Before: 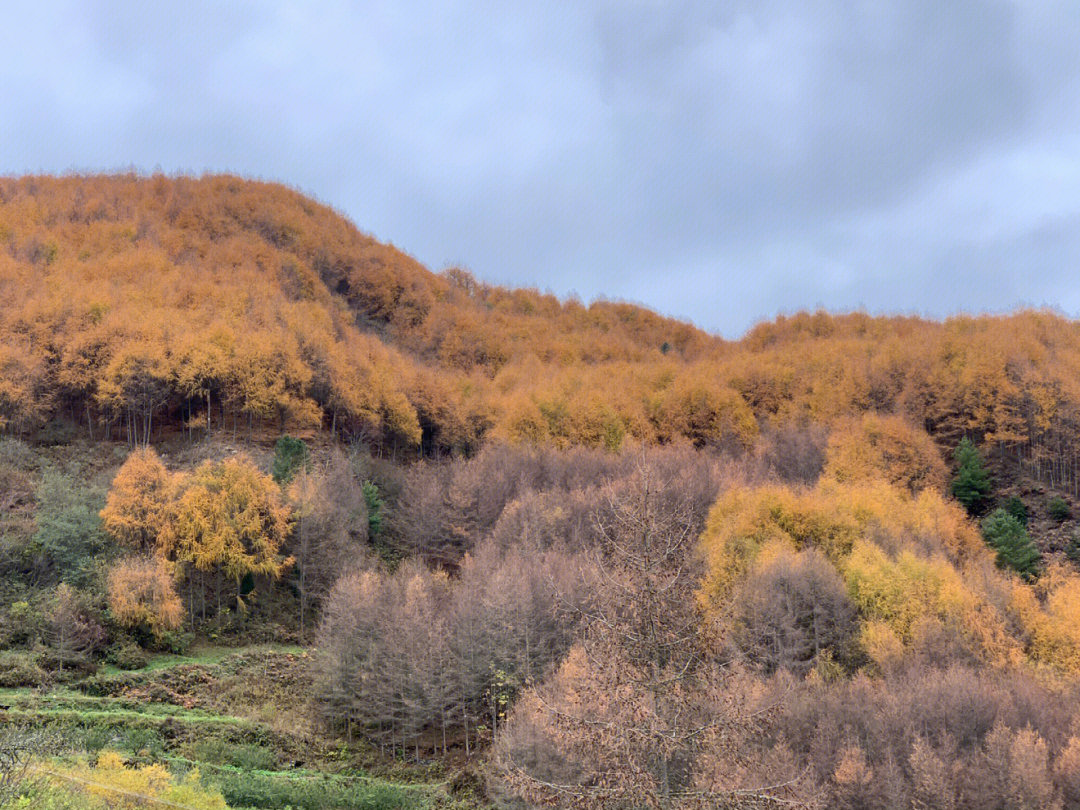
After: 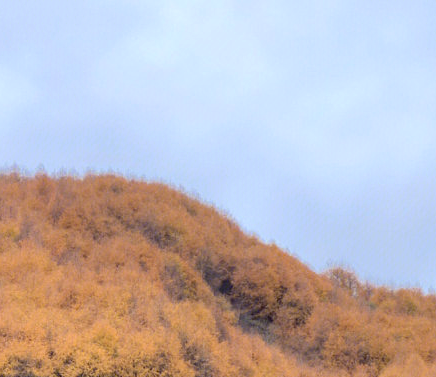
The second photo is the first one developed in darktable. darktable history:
exposure: exposure 0.222 EV, compensate highlight preservation false
crop and rotate: left 10.841%, top 0.086%, right 48.75%, bottom 53.256%
sharpen: radius 2.926, amount 0.857, threshold 47.437
